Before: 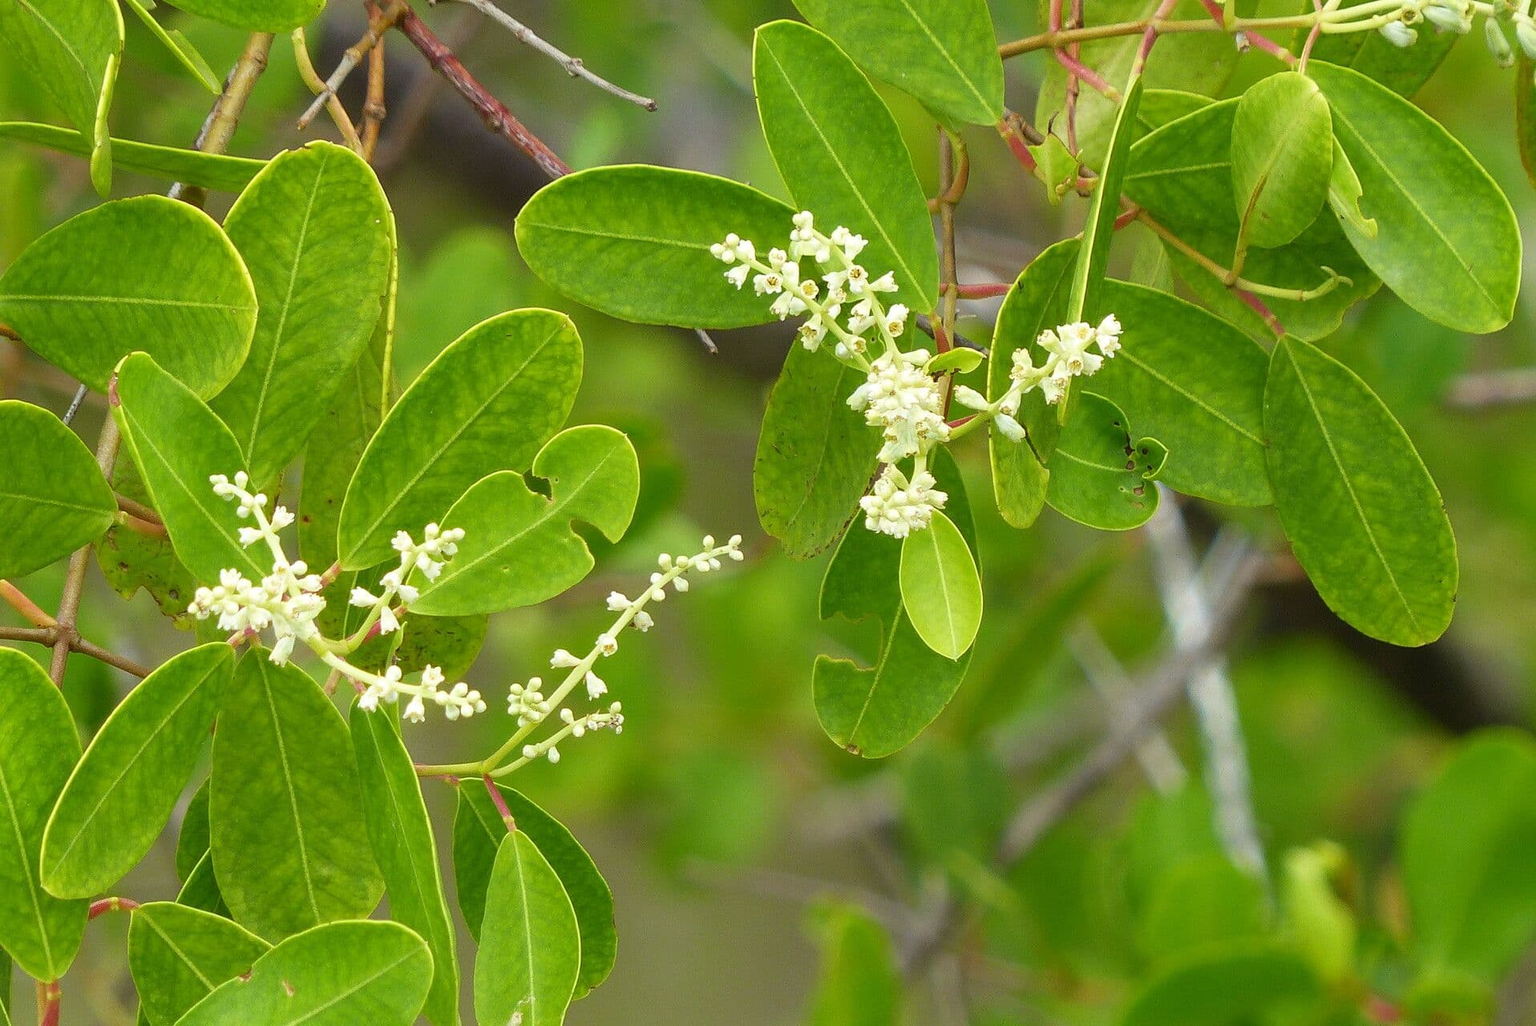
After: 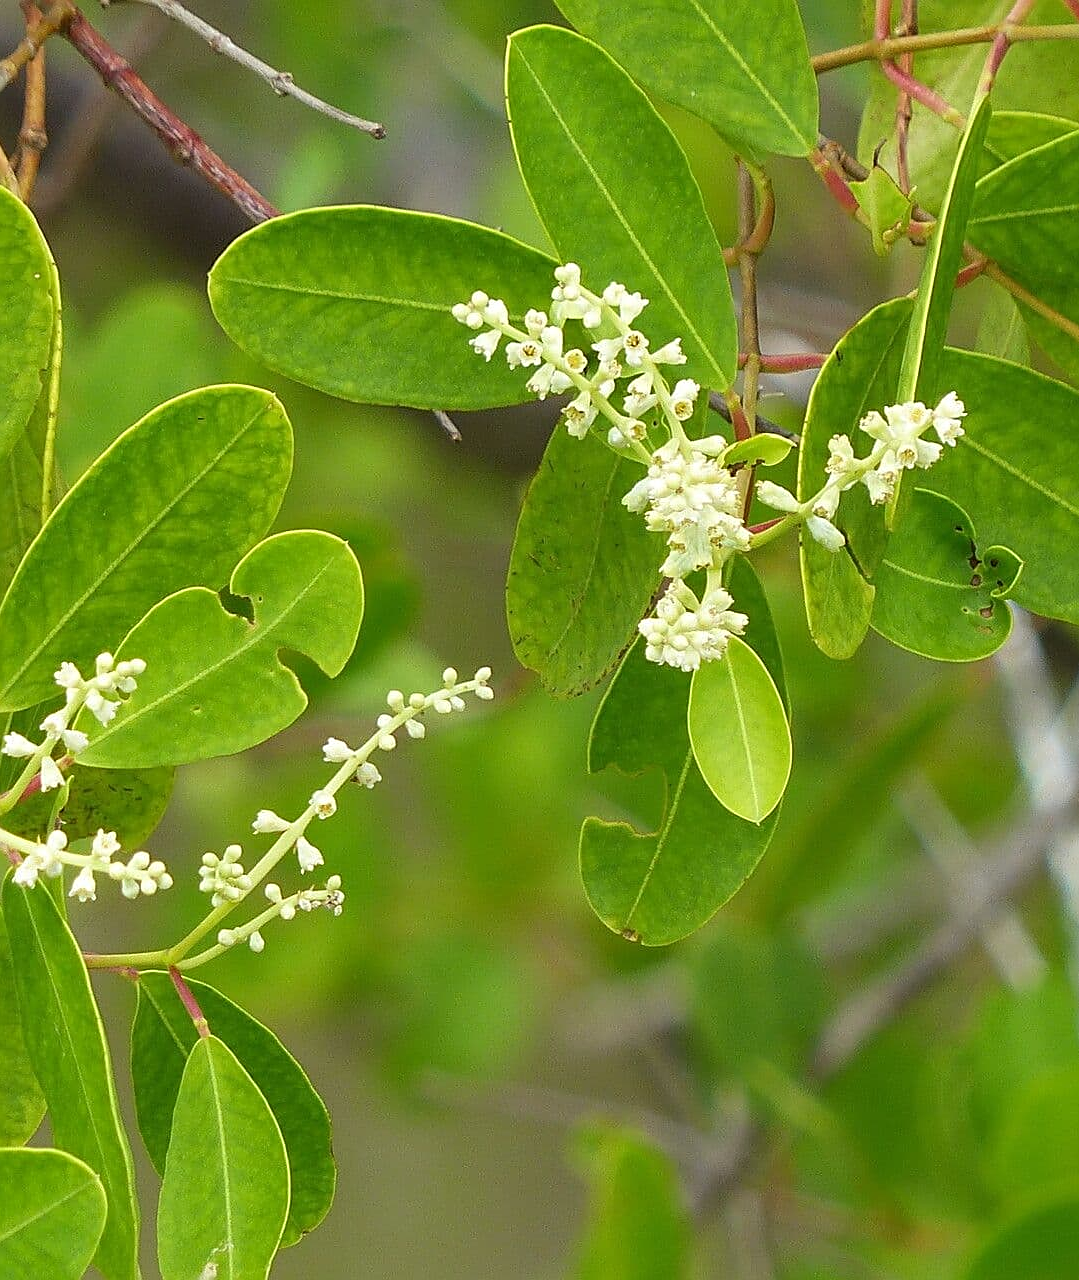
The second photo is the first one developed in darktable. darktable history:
sharpen: on, module defaults
shadows and highlights: shadows 24.8, highlights -26.02
crop and rotate: left 22.68%, right 20.974%
